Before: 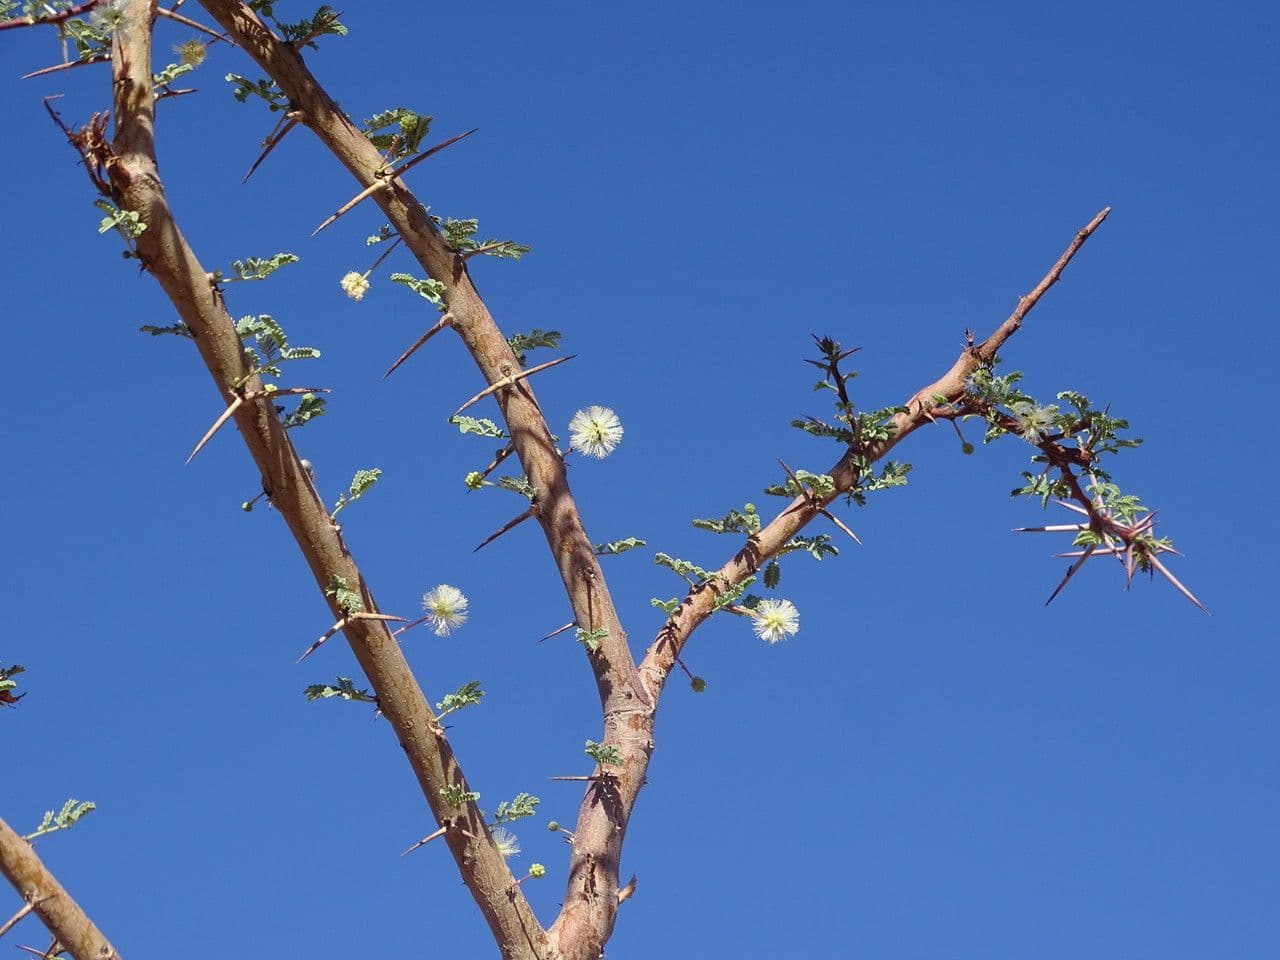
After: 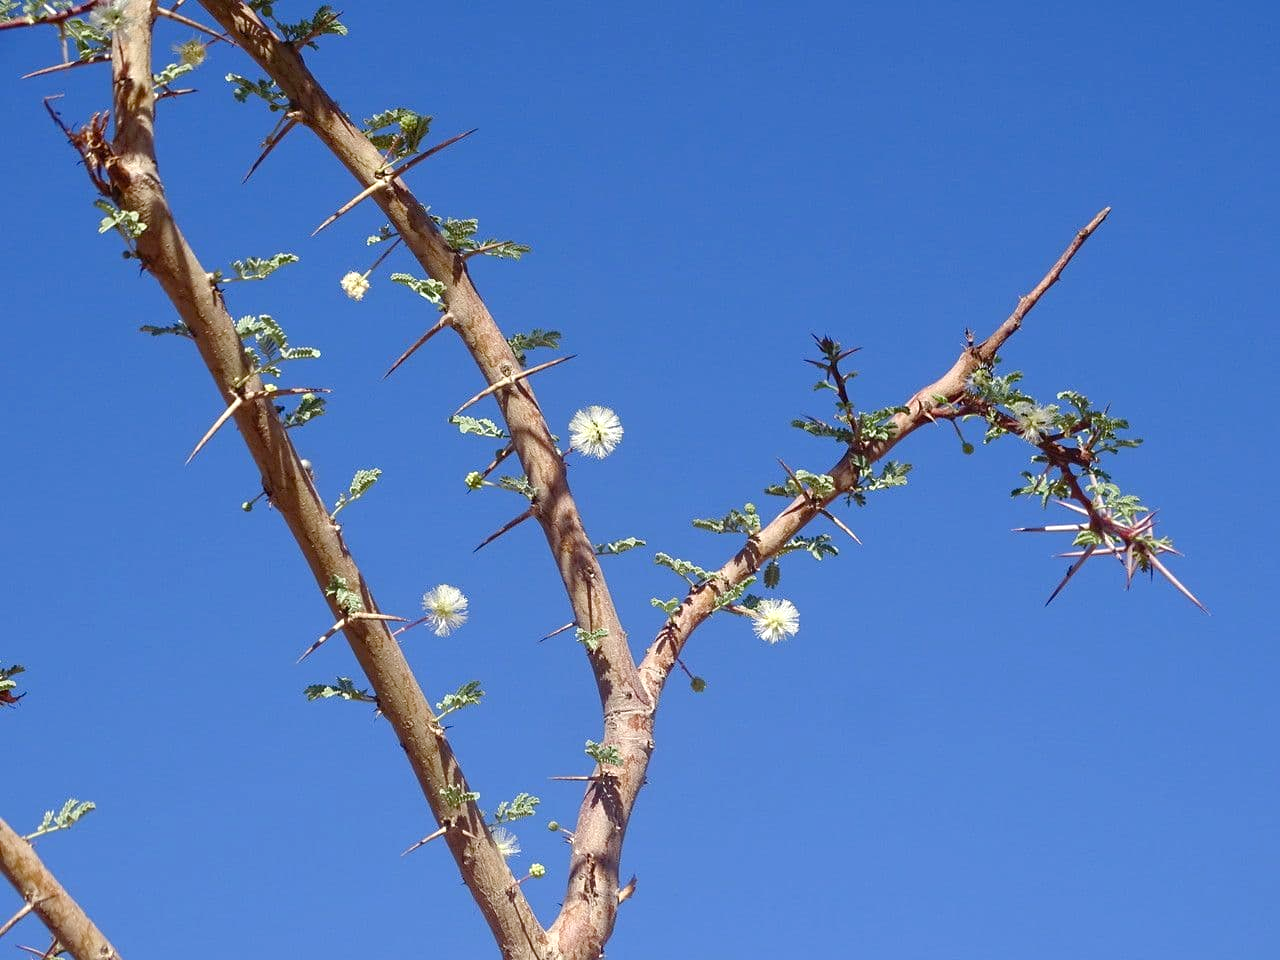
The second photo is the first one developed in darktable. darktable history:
color balance rgb: perceptual saturation grading › global saturation 0.249%, perceptual saturation grading › highlights -30.018%, perceptual saturation grading › shadows 20.409%, global vibrance 20%
exposure: exposure 0.298 EV, compensate highlight preservation false
